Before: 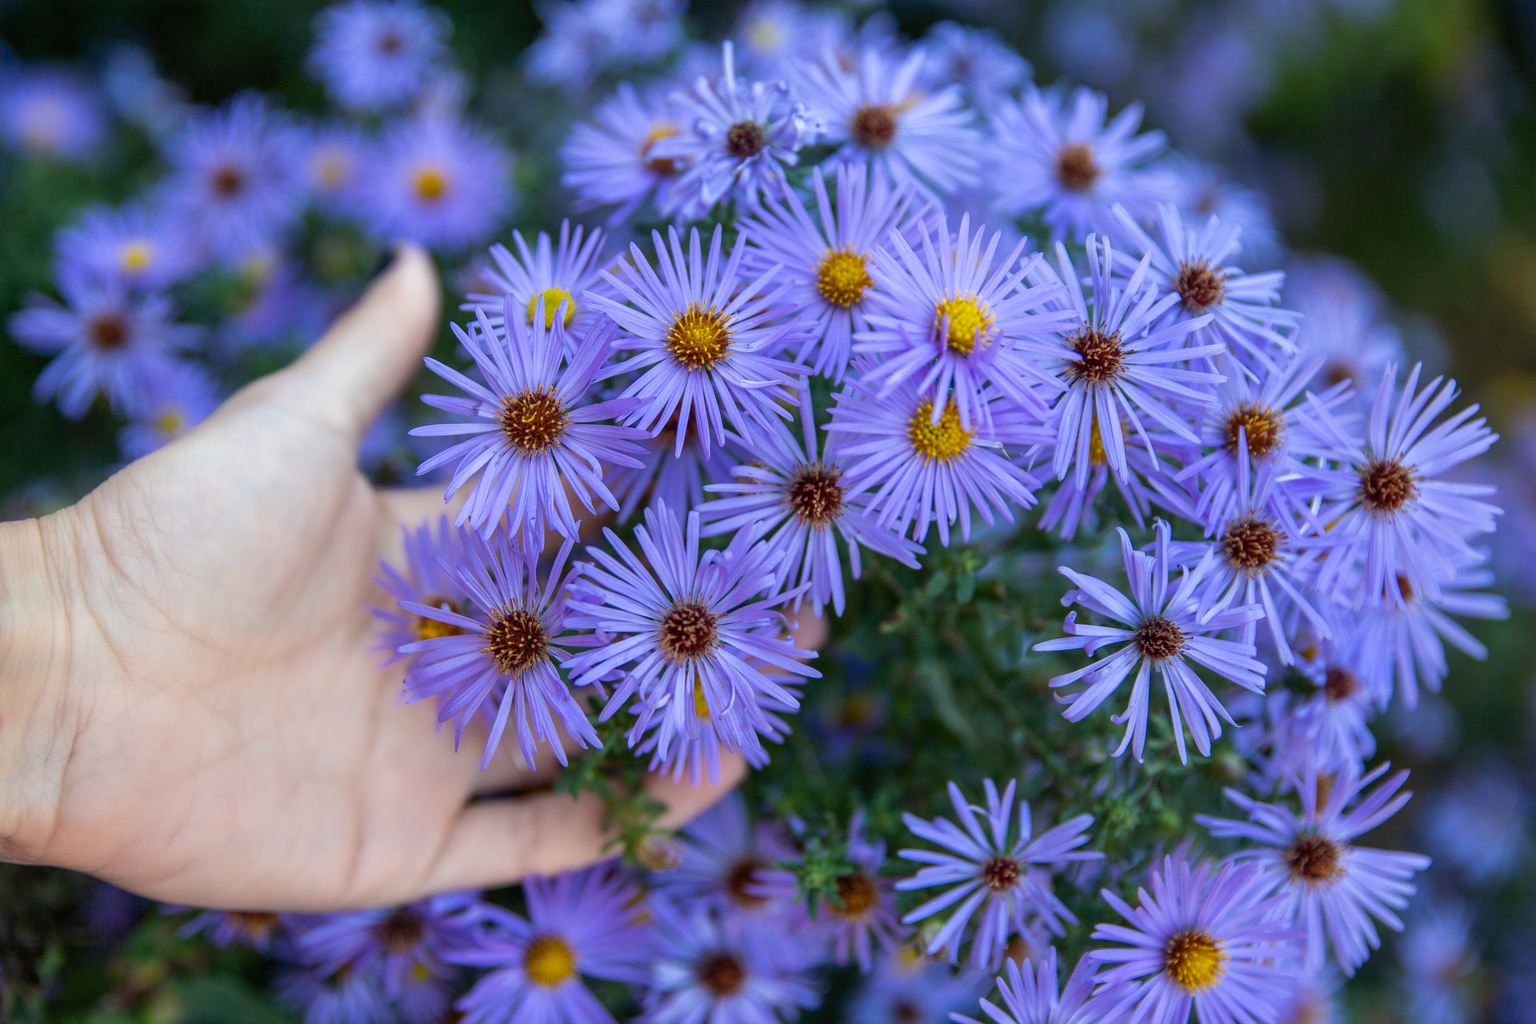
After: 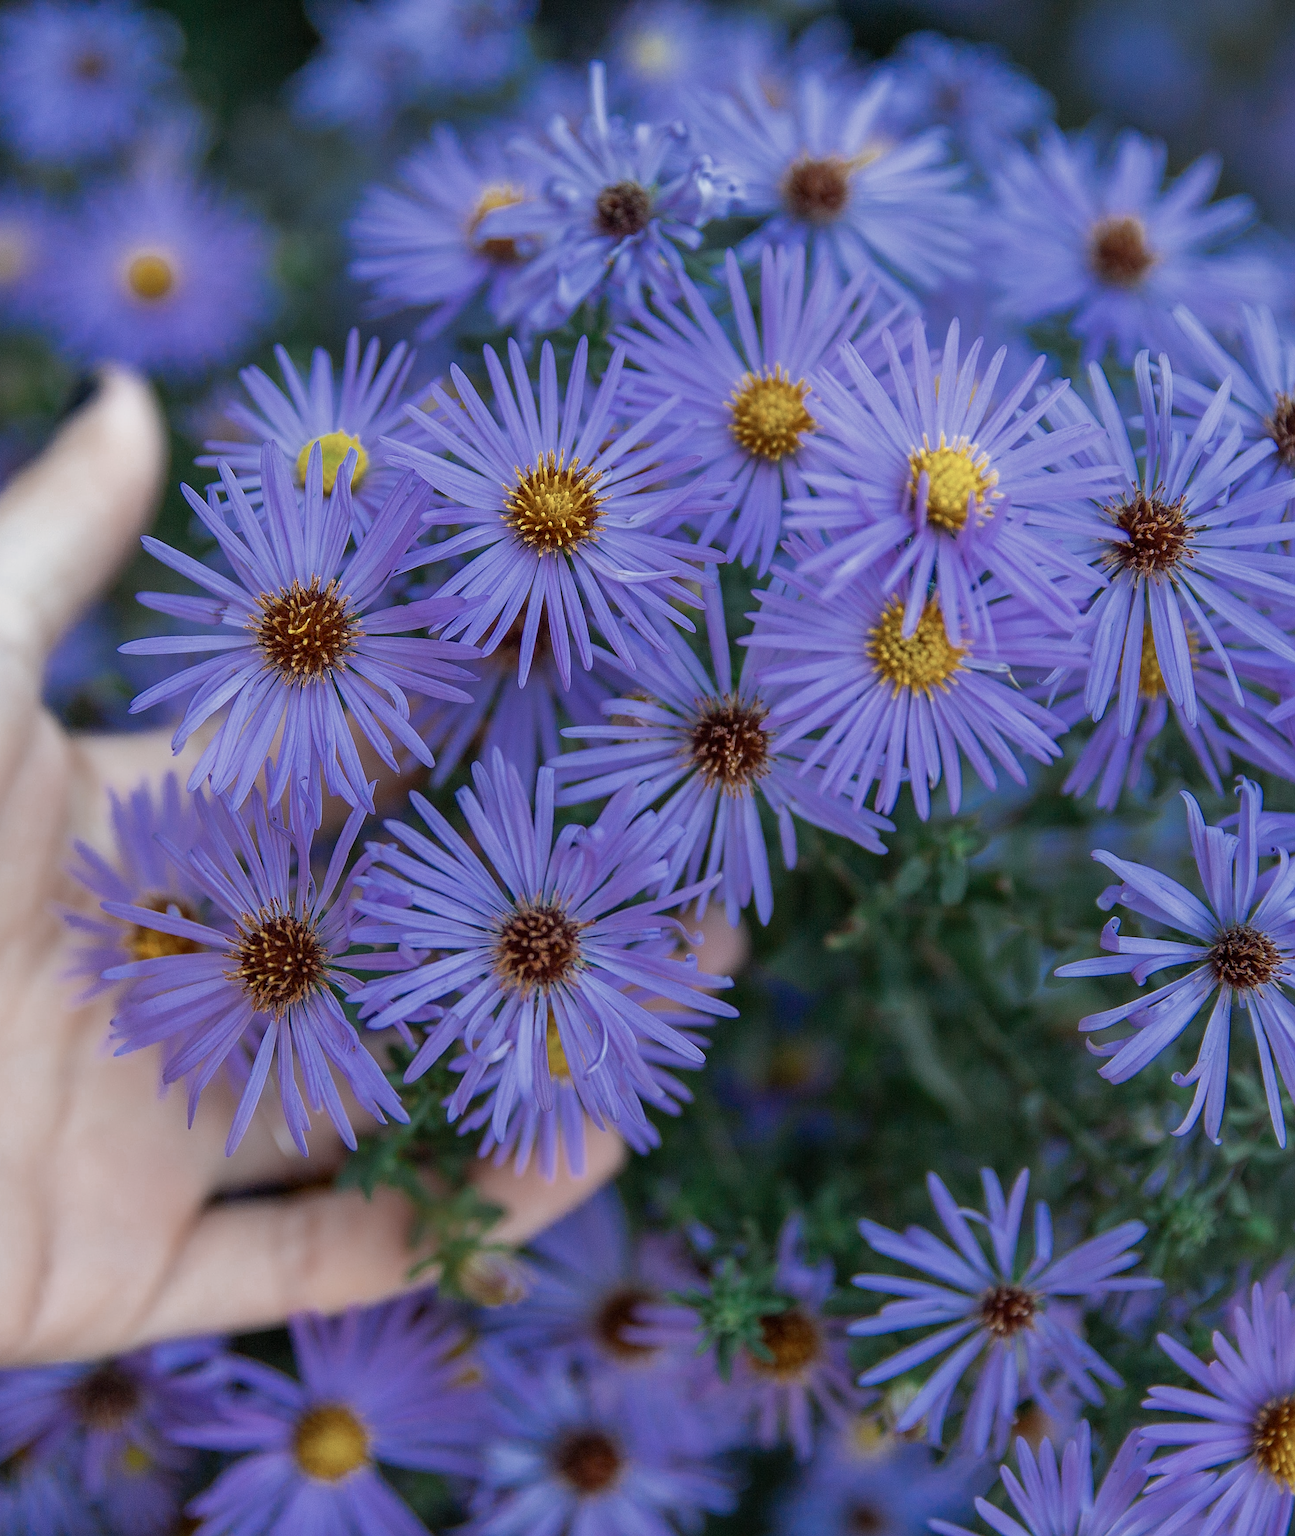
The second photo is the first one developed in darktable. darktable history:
crop: left 21.496%, right 22.254%
color zones: curves: ch0 [(0, 0.5) (0.125, 0.4) (0.25, 0.5) (0.375, 0.4) (0.5, 0.4) (0.625, 0.35) (0.75, 0.35) (0.875, 0.5)]; ch1 [(0, 0.35) (0.125, 0.45) (0.25, 0.35) (0.375, 0.35) (0.5, 0.35) (0.625, 0.35) (0.75, 0.45) (0.875, 0.35)]; ch2 [(0, 0.6) (0.125, 0.5) (0.25, 0.5) (0.375, 0.6) (0.5, 0.6) (0.625, 0.5) (0.75, 0.5) (0.875, 0.5)]
sharpen: on, module defaults
